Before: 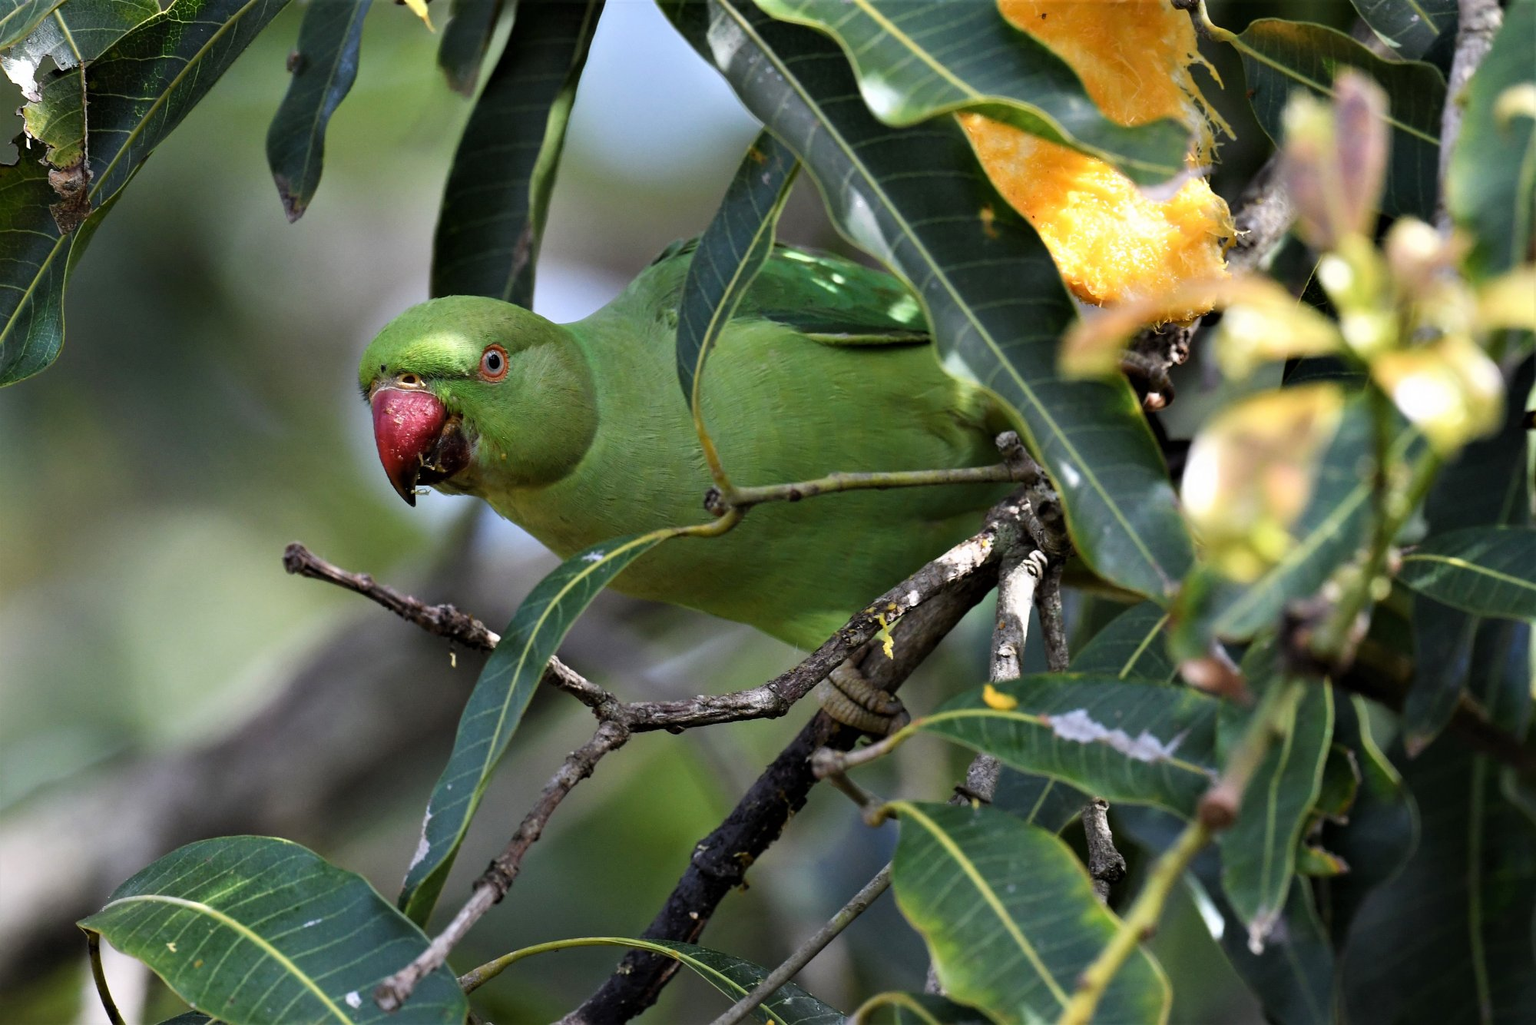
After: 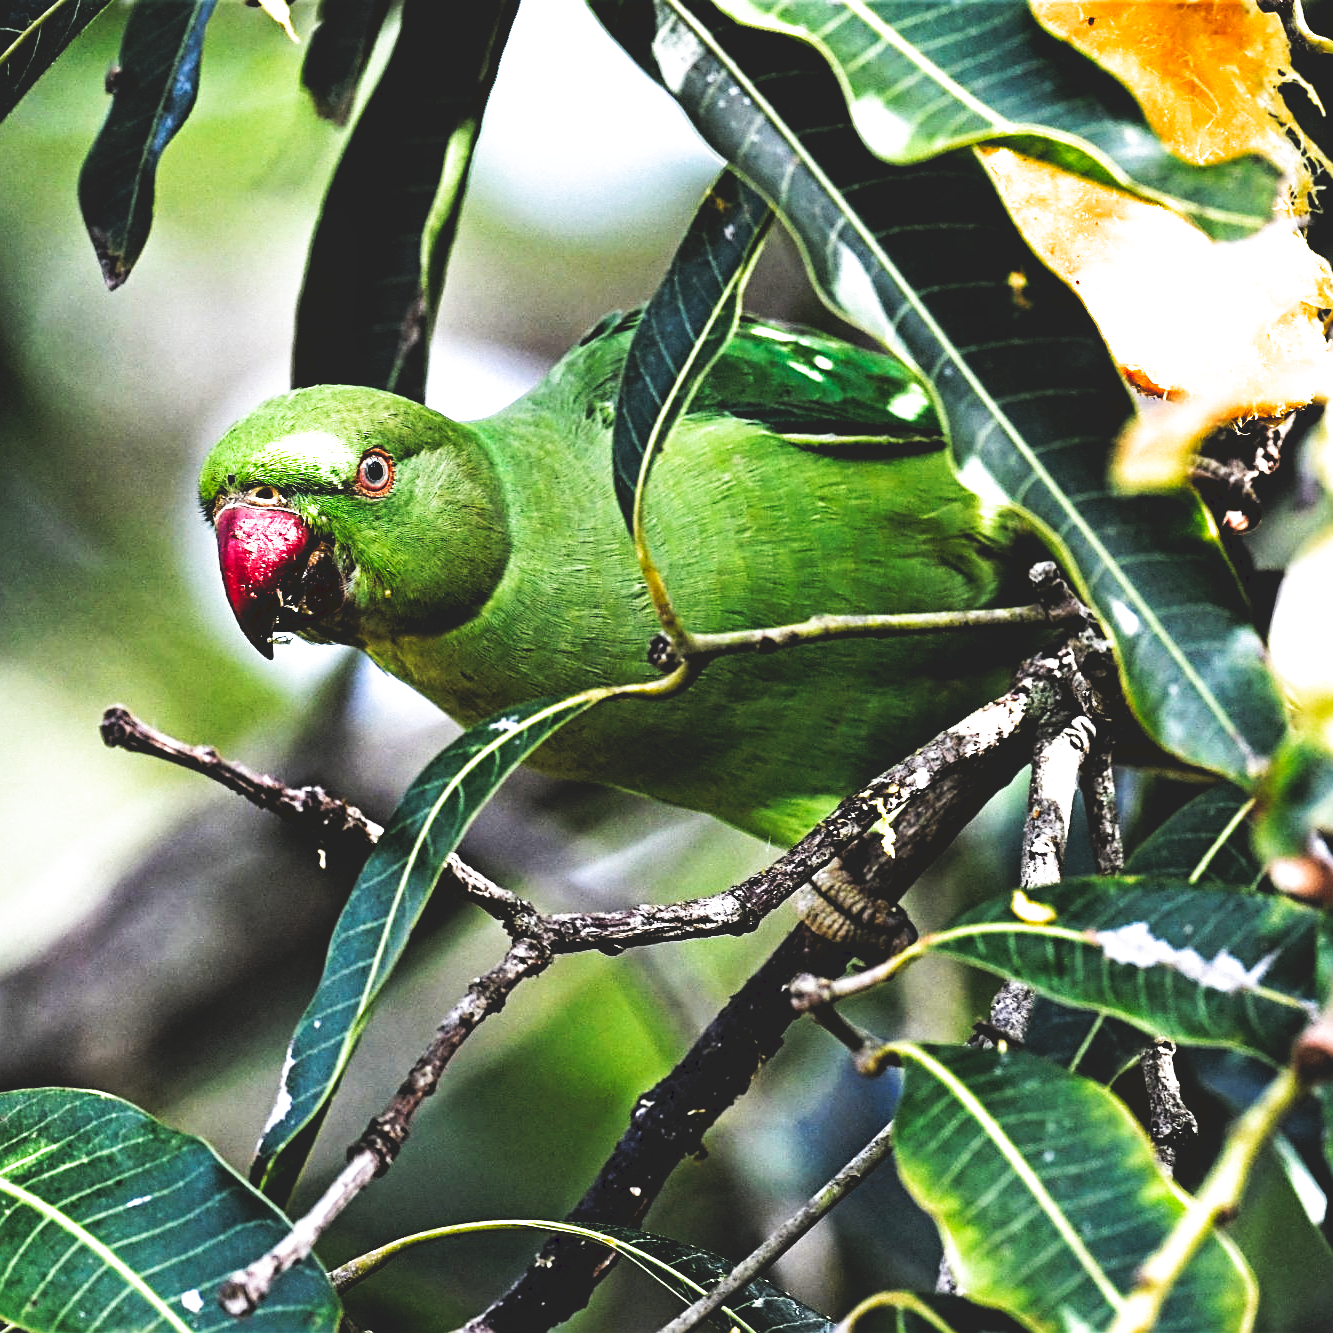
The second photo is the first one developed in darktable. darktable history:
filmic rgb: black relative exposure -8.2 EV, white relative exposure 2.2 EV, threshold 3 EV, hardness 7.11, latitude 75%, contrast 1.325, highlights saturation mix -2%, shadows ↔ highlights balance 30%, preserve chrominance RGB euclidean norm, color science v5 (2021), contrast in shadows safe, contrast in highlights safe, enable highlight reconstruction true
crop and rotate: left 13.409%, right 19.924%
contrast brightness saturation: contrast 0.07, brightness 0.08, saturation 0.18
contrast equalizer: y [[0.5, 0.501, 0.525, 0.597, 0.58, 0.514], [0.5 ×6], [0.5 ×6], [0 ×6], [0 ×6]]
sharpen: on, module defaults
local contrast: highlights 100%, shadows 100%, detail 120%, midtone range 0.2
exposure: black level correction 0.001, exposure 0.5 EV, compensate exposure bias true, compensate highlight preservation false
tone curve: curves: ch0 [(0, 0) (0.003, 0.147) (0.011, 0.147) (0.025, 0.147) (0.044, 0.147) (0.069, 0.147) (0.1, 0.15) (0.136, 0.158) (0.177, 0.174) (0.224, 0.198) (0.277, 0.241) (0.335, 0.292) (0.399, 0.361) (0.468, 0.452) (0.543, 0.568) (0.623, 0.679) (0.709, 0.793) (0.801, 0.886) (0.898, 0.966) (1, 1)], preserve colors none
